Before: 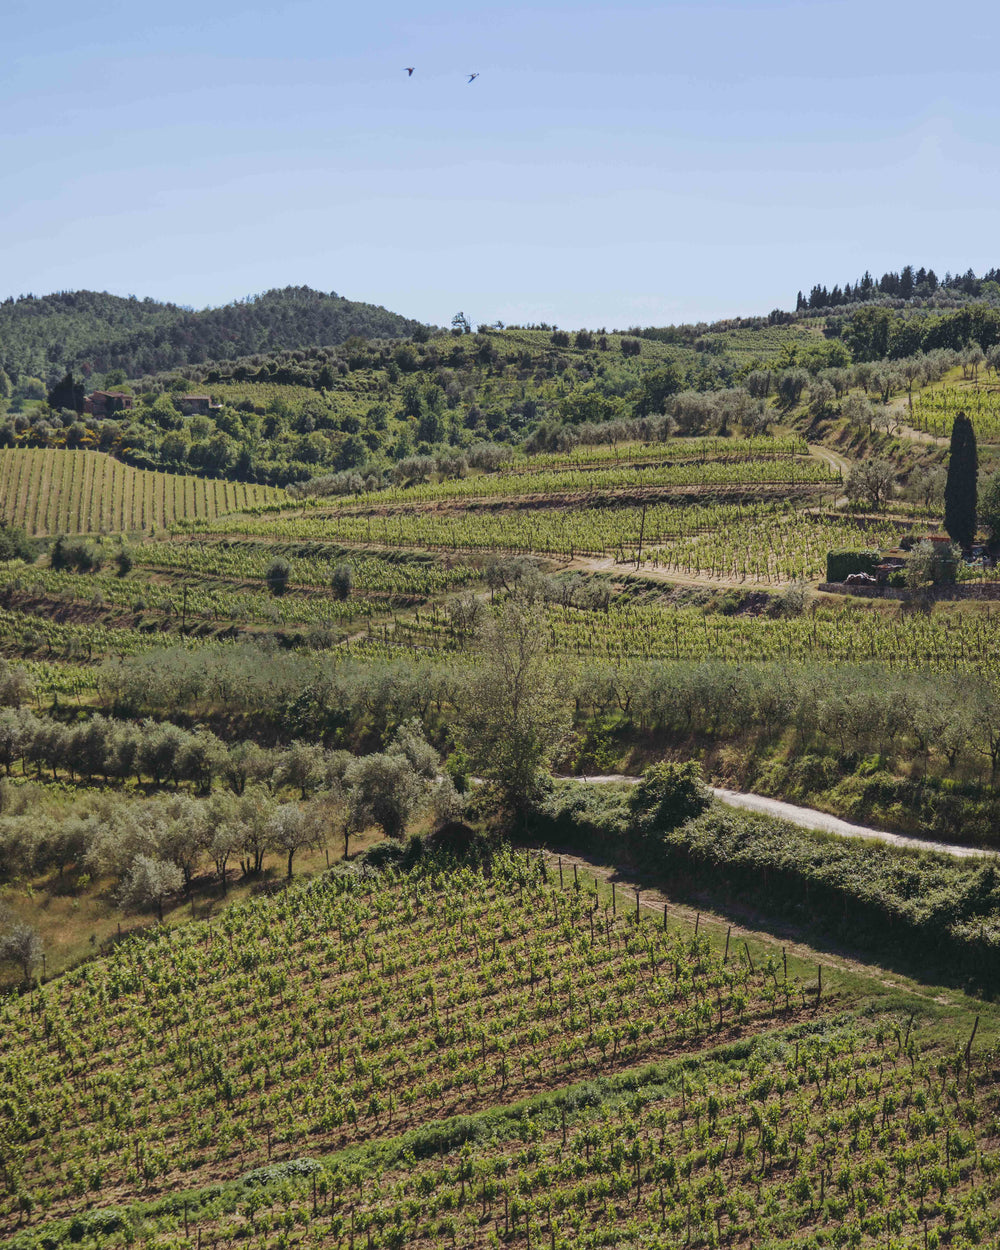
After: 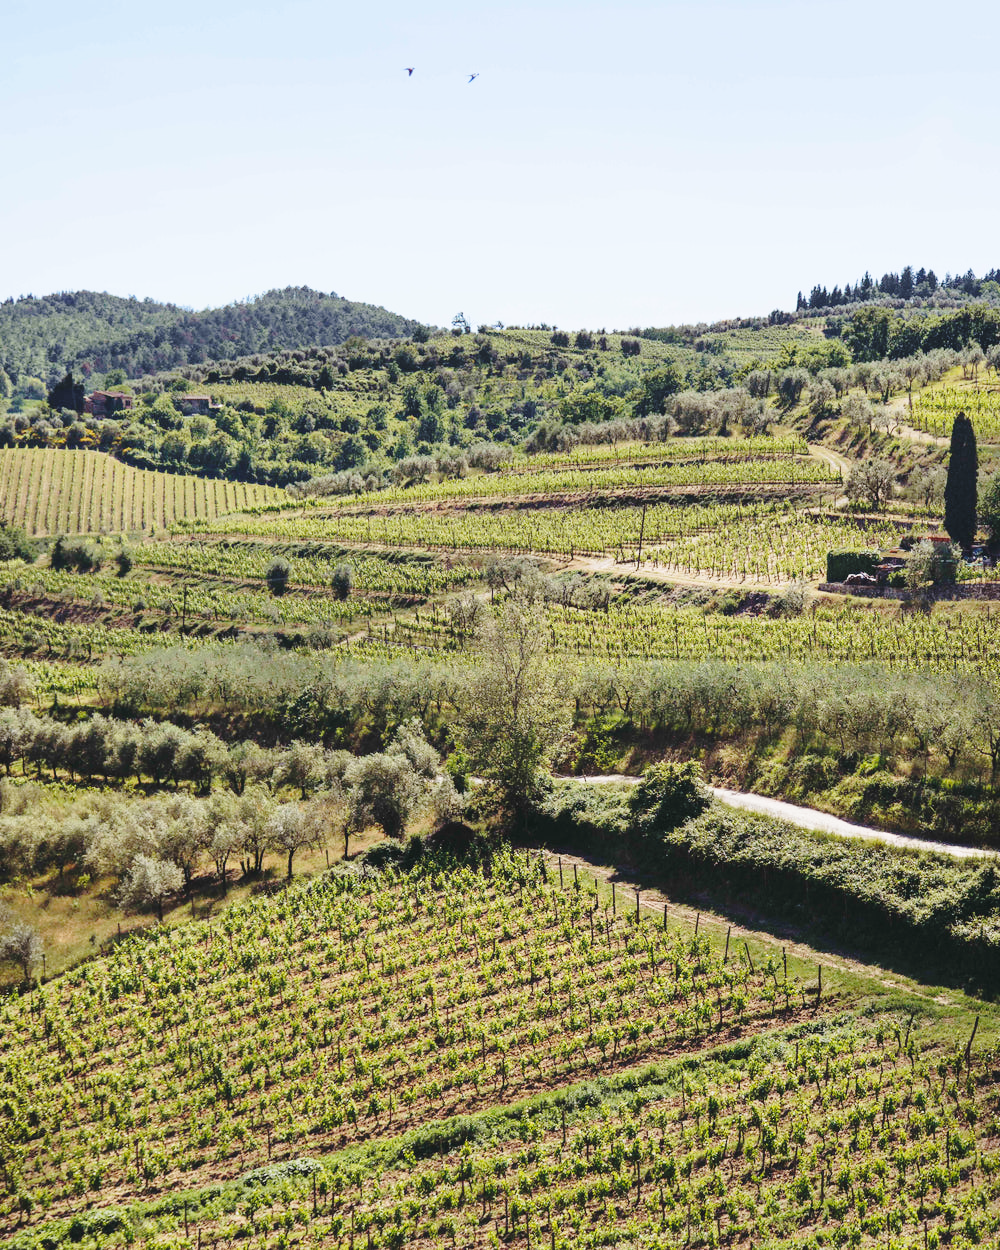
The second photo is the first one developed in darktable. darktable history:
base curve: curves: ch0 [(0, 0) (0.032, 0.037) (0.105, 0.228) (0.435, 0.76) (0.856, 0.983) (1, 1)], exposure shift 0.01, preserve colors none
